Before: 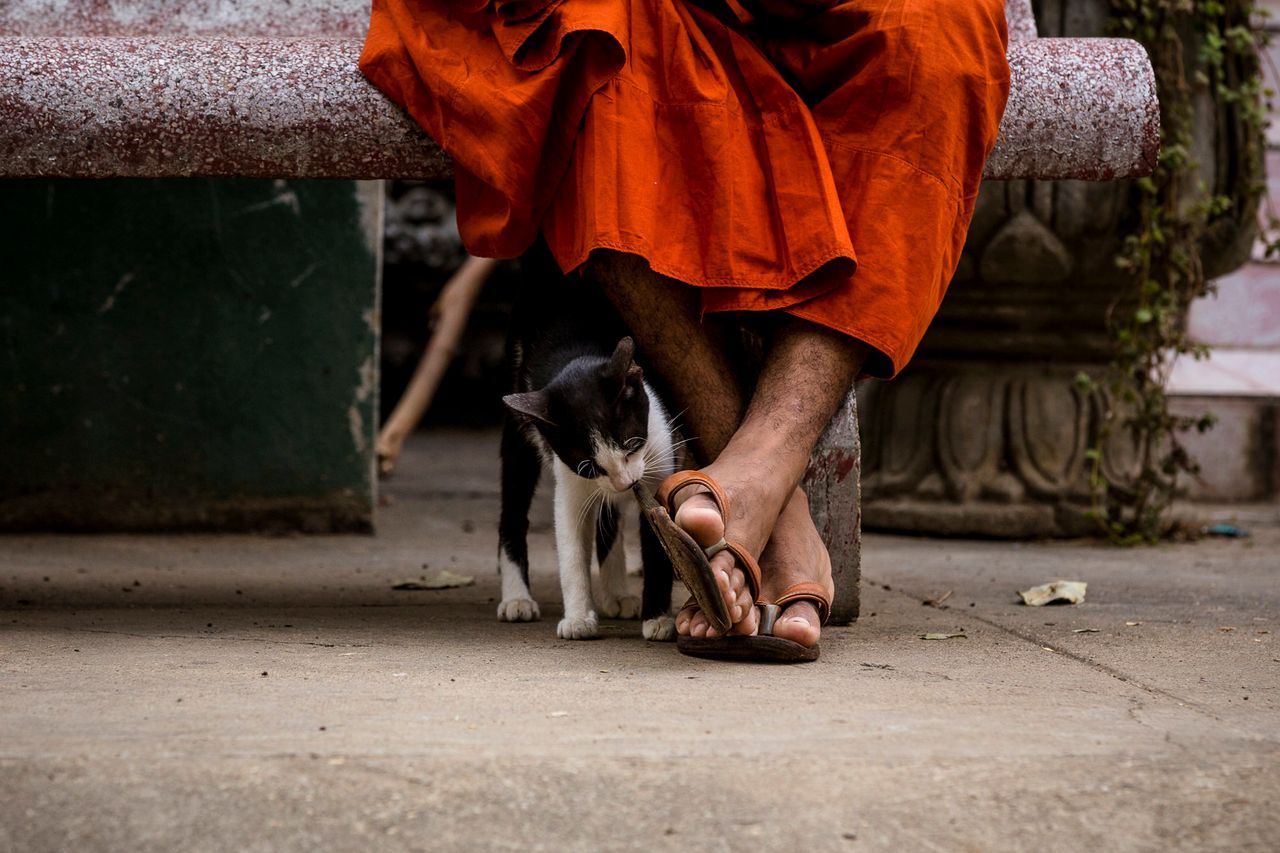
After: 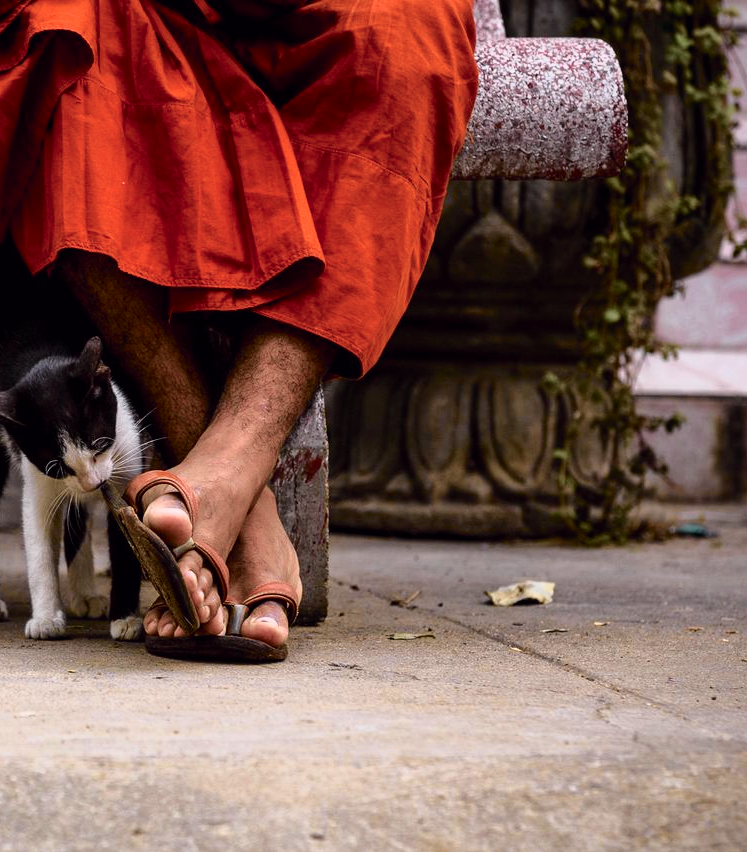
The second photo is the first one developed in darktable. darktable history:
crop: left 41.566%
tone curve: curves: ch0 [(0, 0) (0.105, 0.08) (0.195, 0.18) (0.283, 0.288) (0.384, 0.419) (0.485, 0.531) (0.638, 0.69) (0.795, 0.879) (1, 0.977)]; ch1 [(0, 0) (0.161, 0.092) (0.35, 0.33) (0.379, 0.401) (0.456, 0.469) (0.498, 0.503) (0.531, 0.537) (0.596, 0.621) (0.635, 0.655) (1, 1)]; ch2 [(0, 0) (0.371, 0.362) (0.437, 0.437) (0.483, 0.484) (0.53, 0.515) (0.56, 0.58) (0.622, 0.606) (1, 1)], color space Lab, independent channels, preserve colors none
